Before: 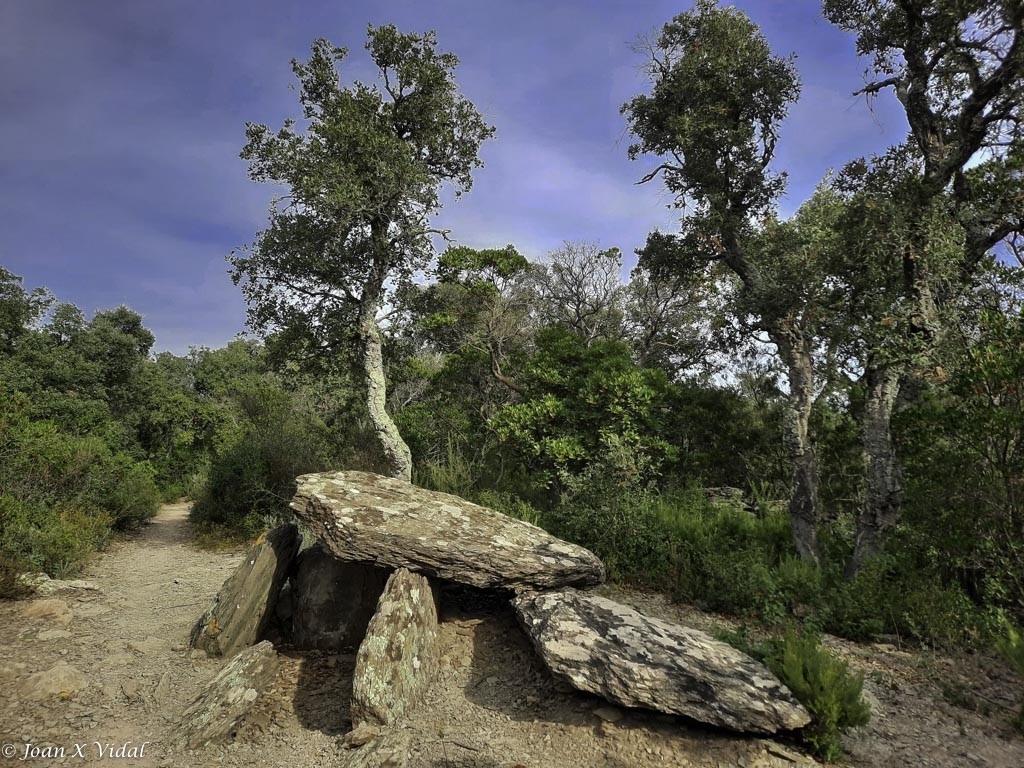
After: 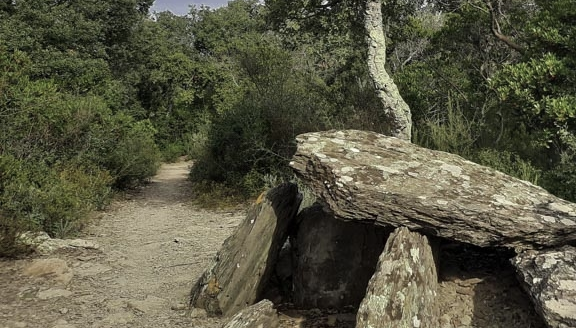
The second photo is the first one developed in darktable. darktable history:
crop: top 44.472%, right 43.663%, bottom 12.782%
color correction: highlights b* -0.018, saturation 0.804
